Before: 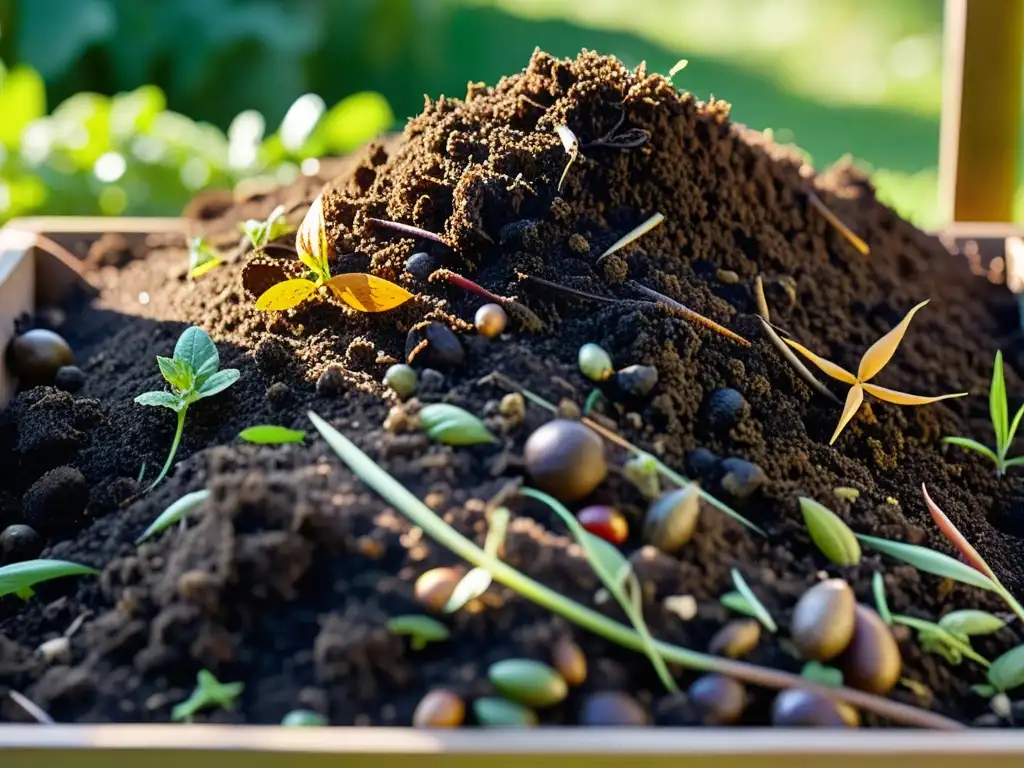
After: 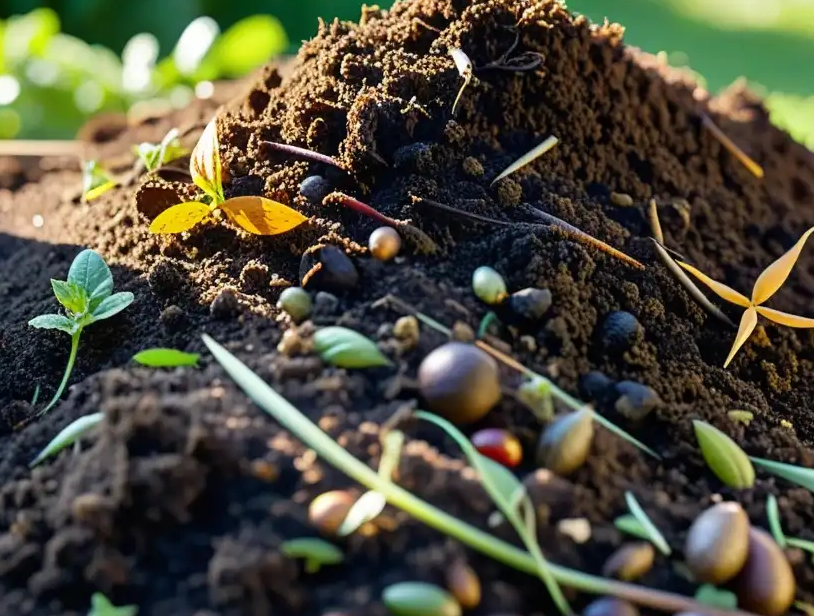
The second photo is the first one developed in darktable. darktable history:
crop and rotate: left 10.365%, top 10.077%, right 10.051%, bottom 9.649%
